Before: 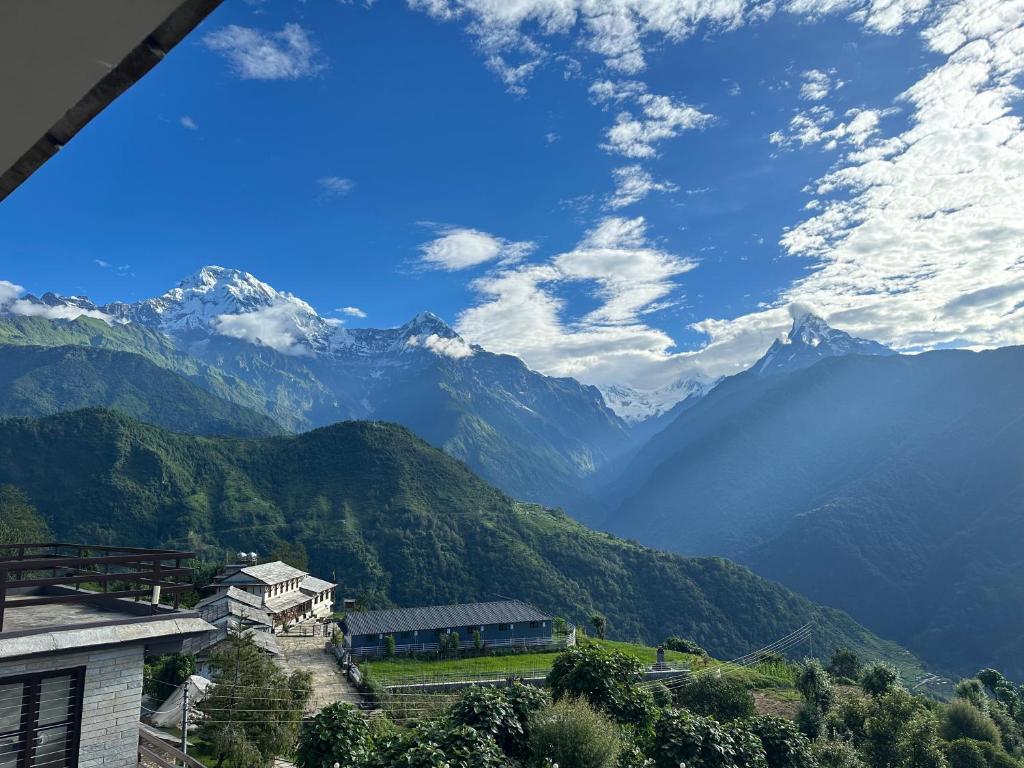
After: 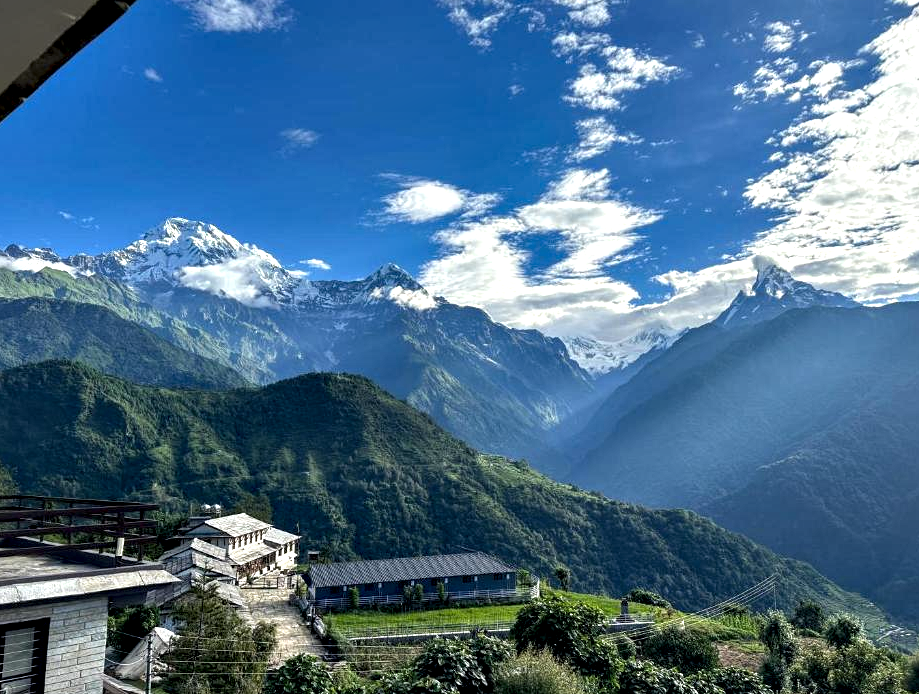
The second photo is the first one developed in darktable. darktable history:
crop: left 3.565%, top 6.358%, right 6.614%, bottom 3.26%
local contrast: on, module defaults
contrast equalizer: octaves 7, y [[0.6 ×6], [0.55 ×6], [0 ×6], [0 ×6], [0 ×6]]
